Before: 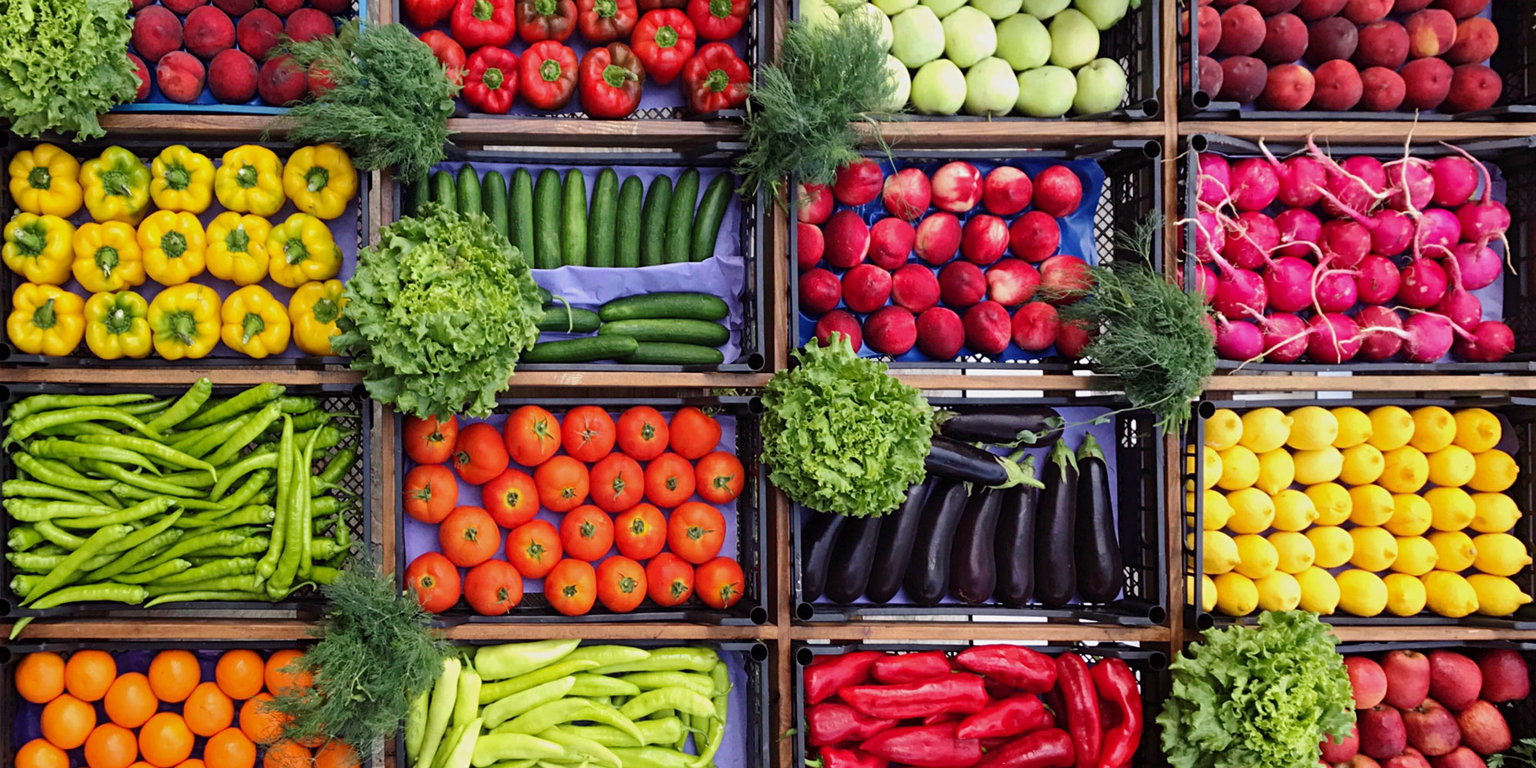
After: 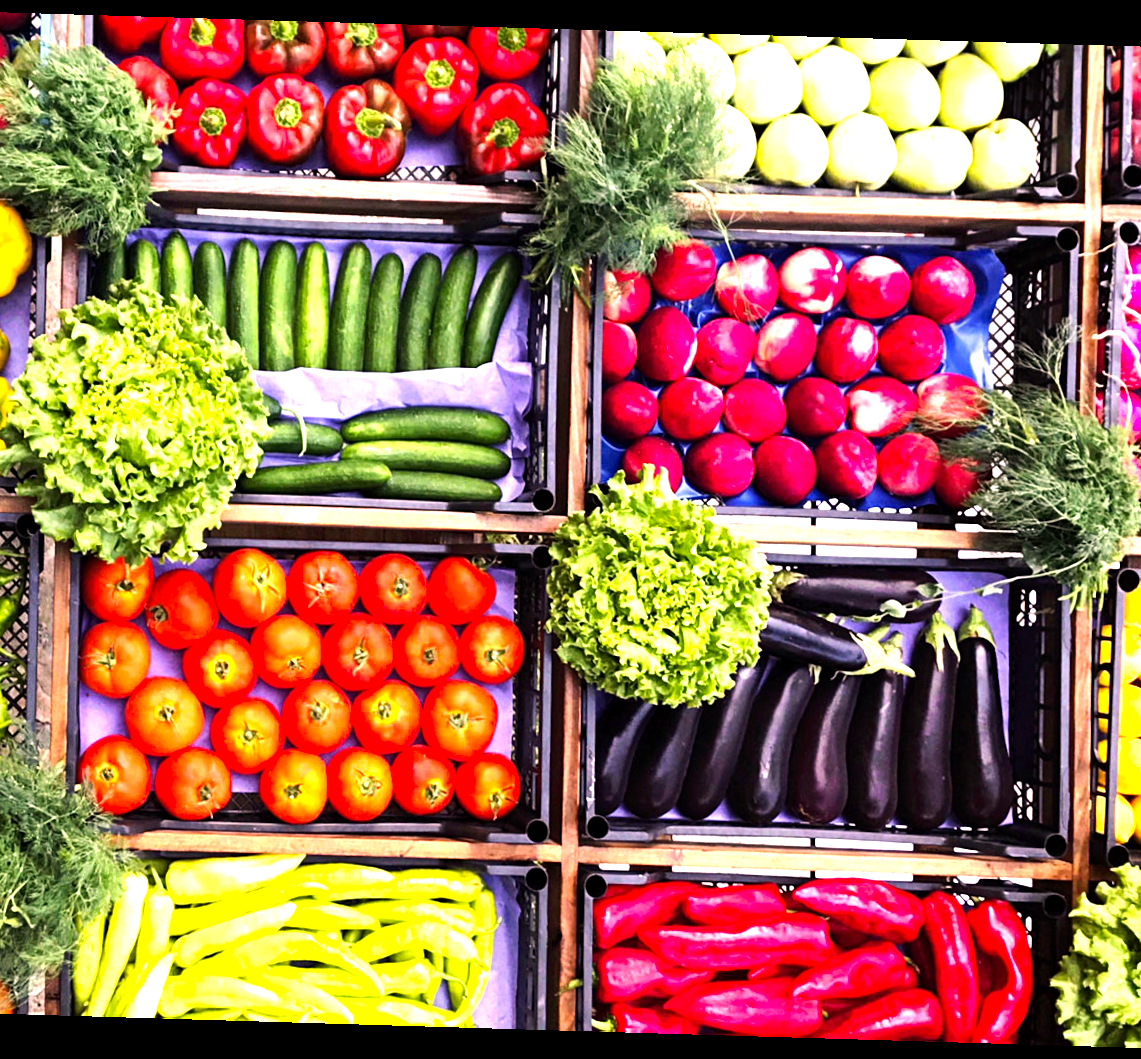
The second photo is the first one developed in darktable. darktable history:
color balance rgb: linear chroma grading › global chroma 10%, global vibrance 10%, contrast 15%, saturation formula JzAzBz (2021)
crop and rotate: left 22.516%, right 21.234%
tone equalizer: -8 EV -0.417 EV, -7 EV -0.389 EV, -6 EV -0.333 EV, -5 EV -0.222 EV, -3 EV 0.222 EV, -2 EV 0.333 EV, -1 EV 0.389 EV, +0 EV 0.417 EV, edges refinement/feathering 500, mask exposure compensation -1.57 EV, preserve details no
rotate and perspective: rotation 1.72°, automatic cropping off
exposure: black level correction 0.001, exposure 1.129 EV, compensate exposure bias true, compensate highlight preservation false
color correction: highlights a* 12.23, highlights b* 5.41
